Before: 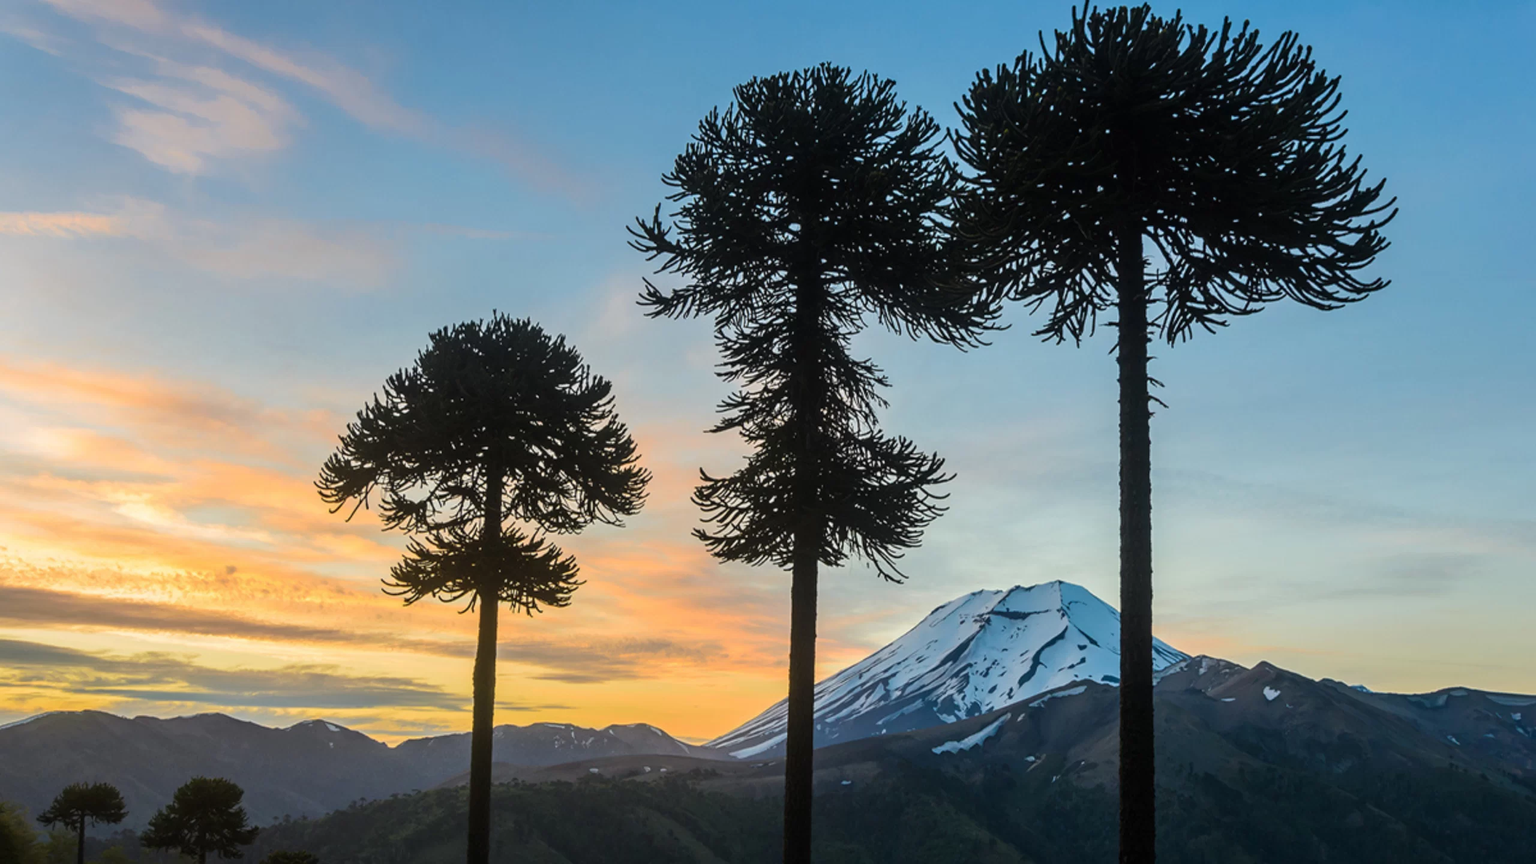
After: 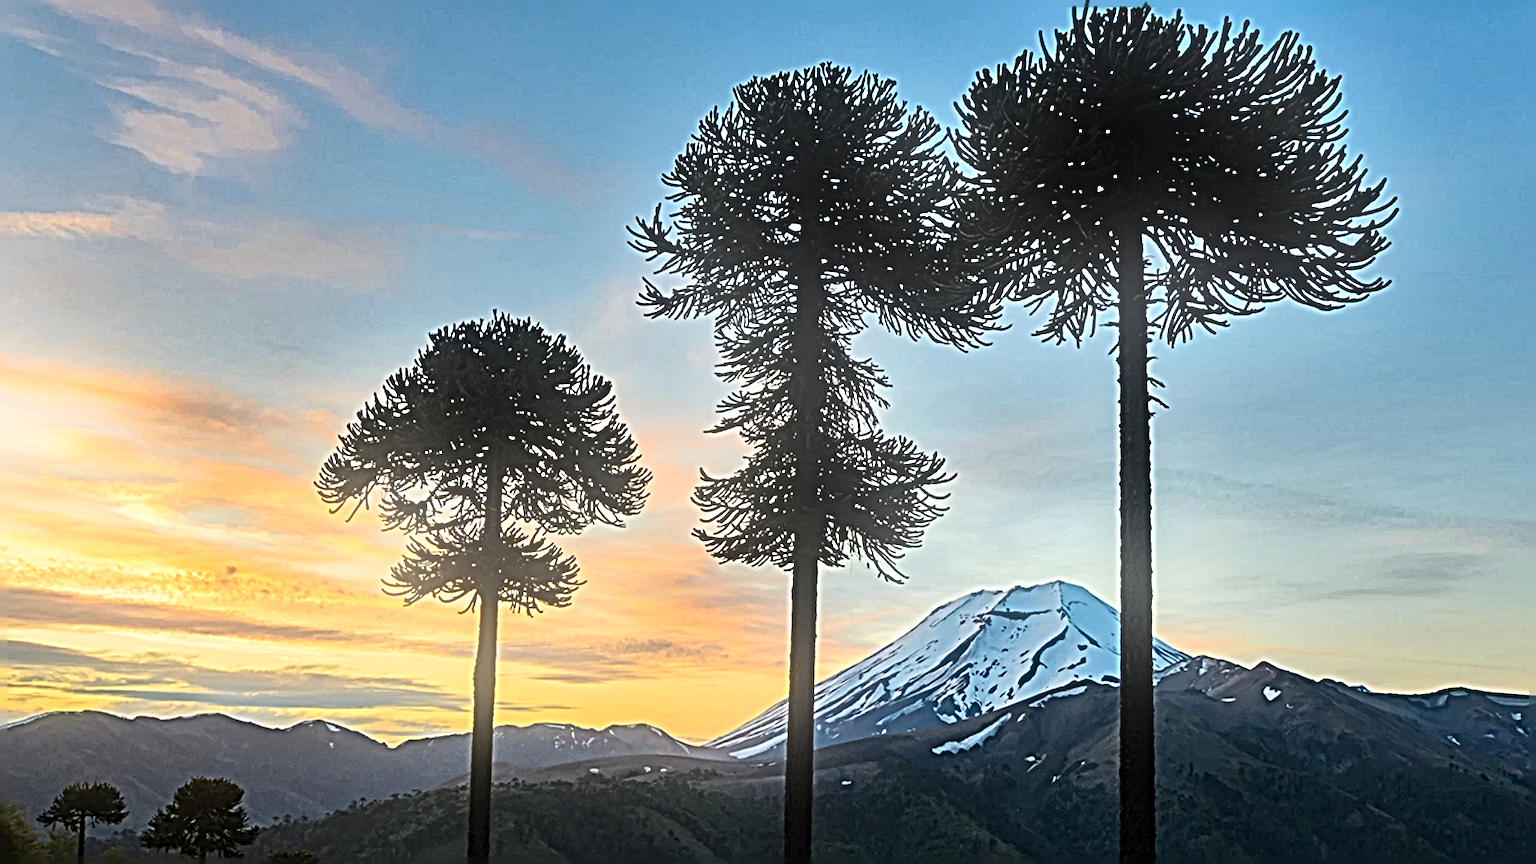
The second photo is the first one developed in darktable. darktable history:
sharpen: radius 6.3, amount 1.8, threshold 0
contrast brightness saturation: contrast 0.15, brightness 0.05
shadows and highlights: shadows 12, white point adjustment 1.2, soften with gaussian
bloom: size 16%, threshold 98%, strength 20%
